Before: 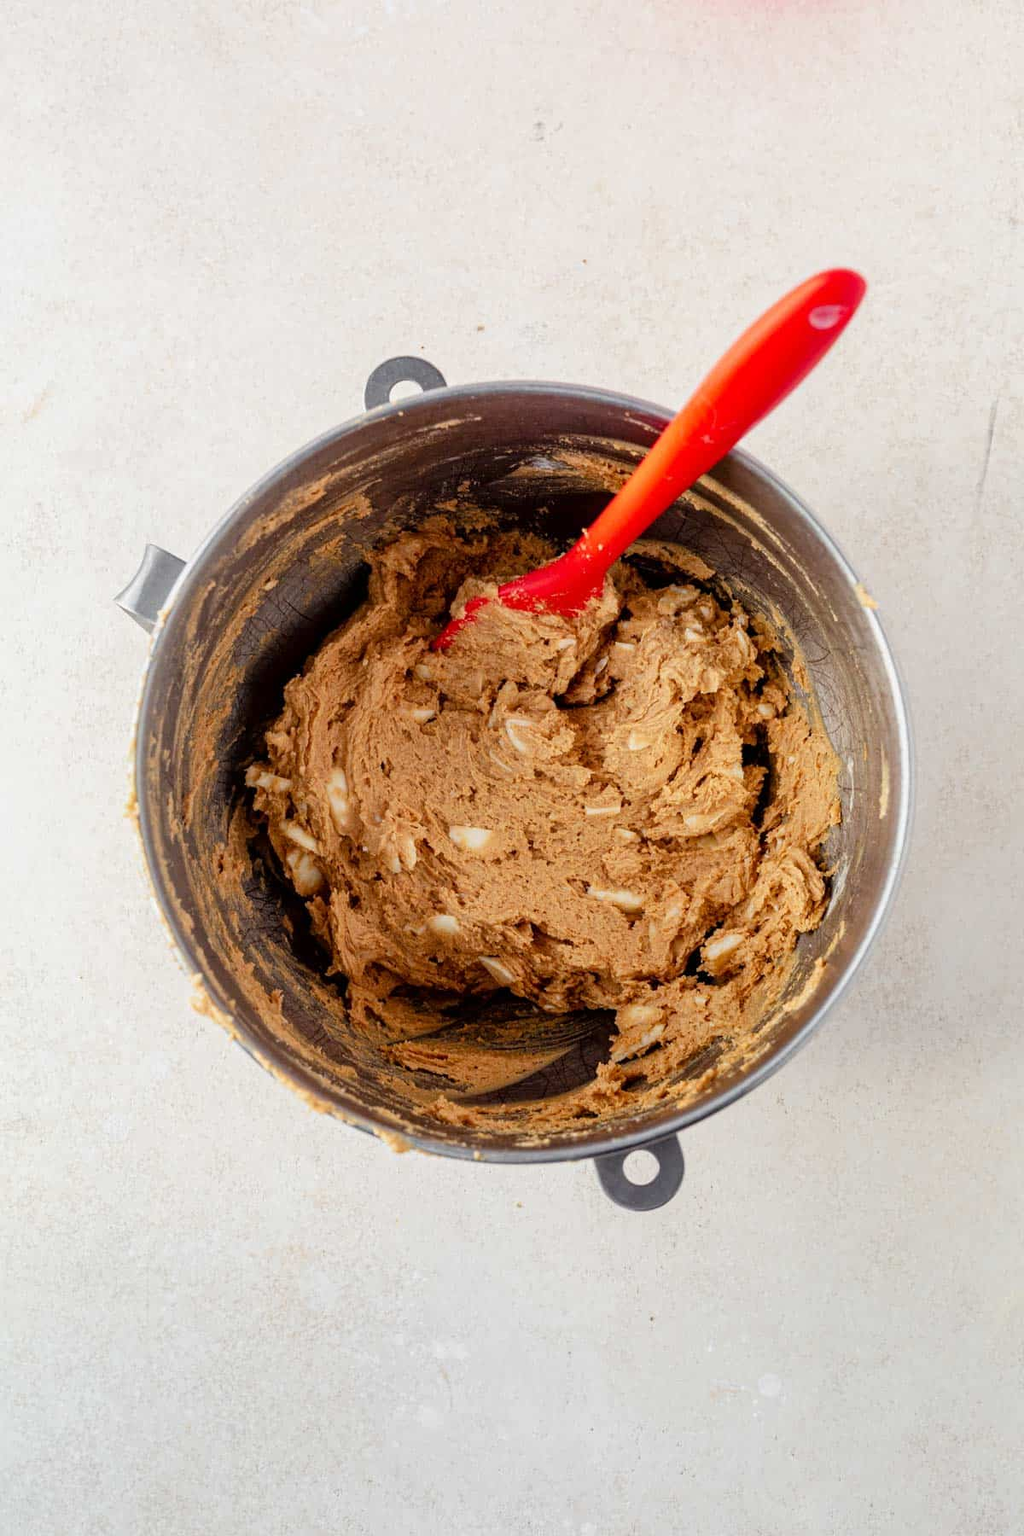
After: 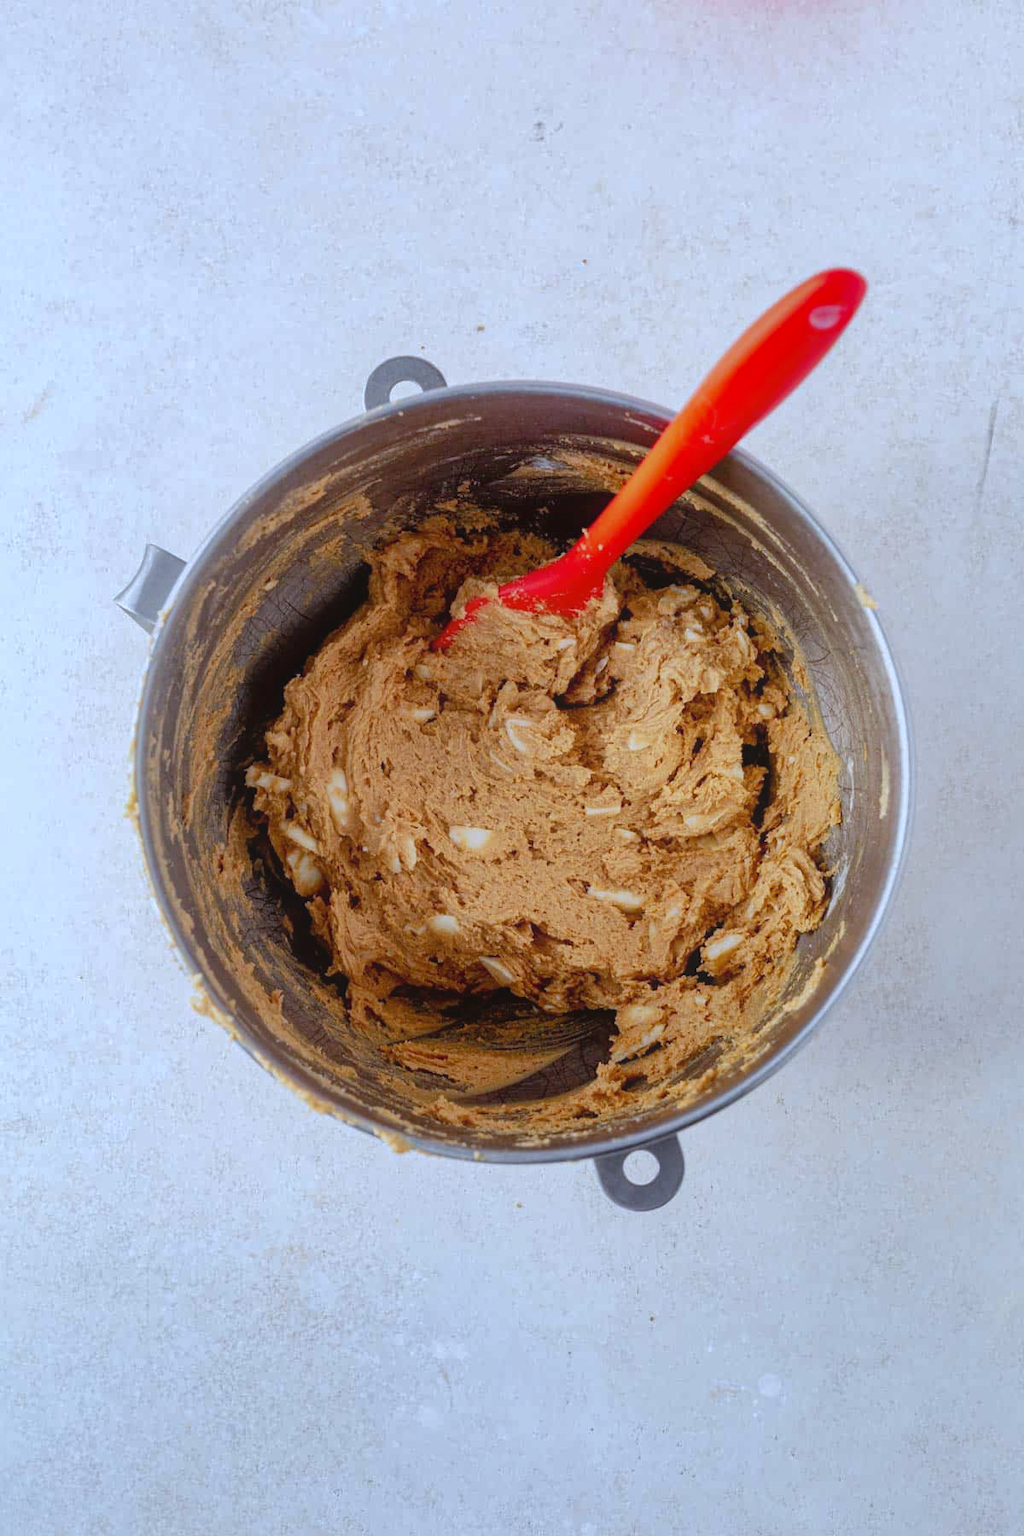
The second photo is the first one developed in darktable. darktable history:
white balance: red 0.926, green 1.003, blue 1.133
contrast equalizer: octaves 7, y [[0.6 ×6], [0.55 ×6], [0 ×6], [0 ×6], [0 ×6]], mix -0.3
shadows and highlights: on, module defaults
tone equalizer: on, module defaults
